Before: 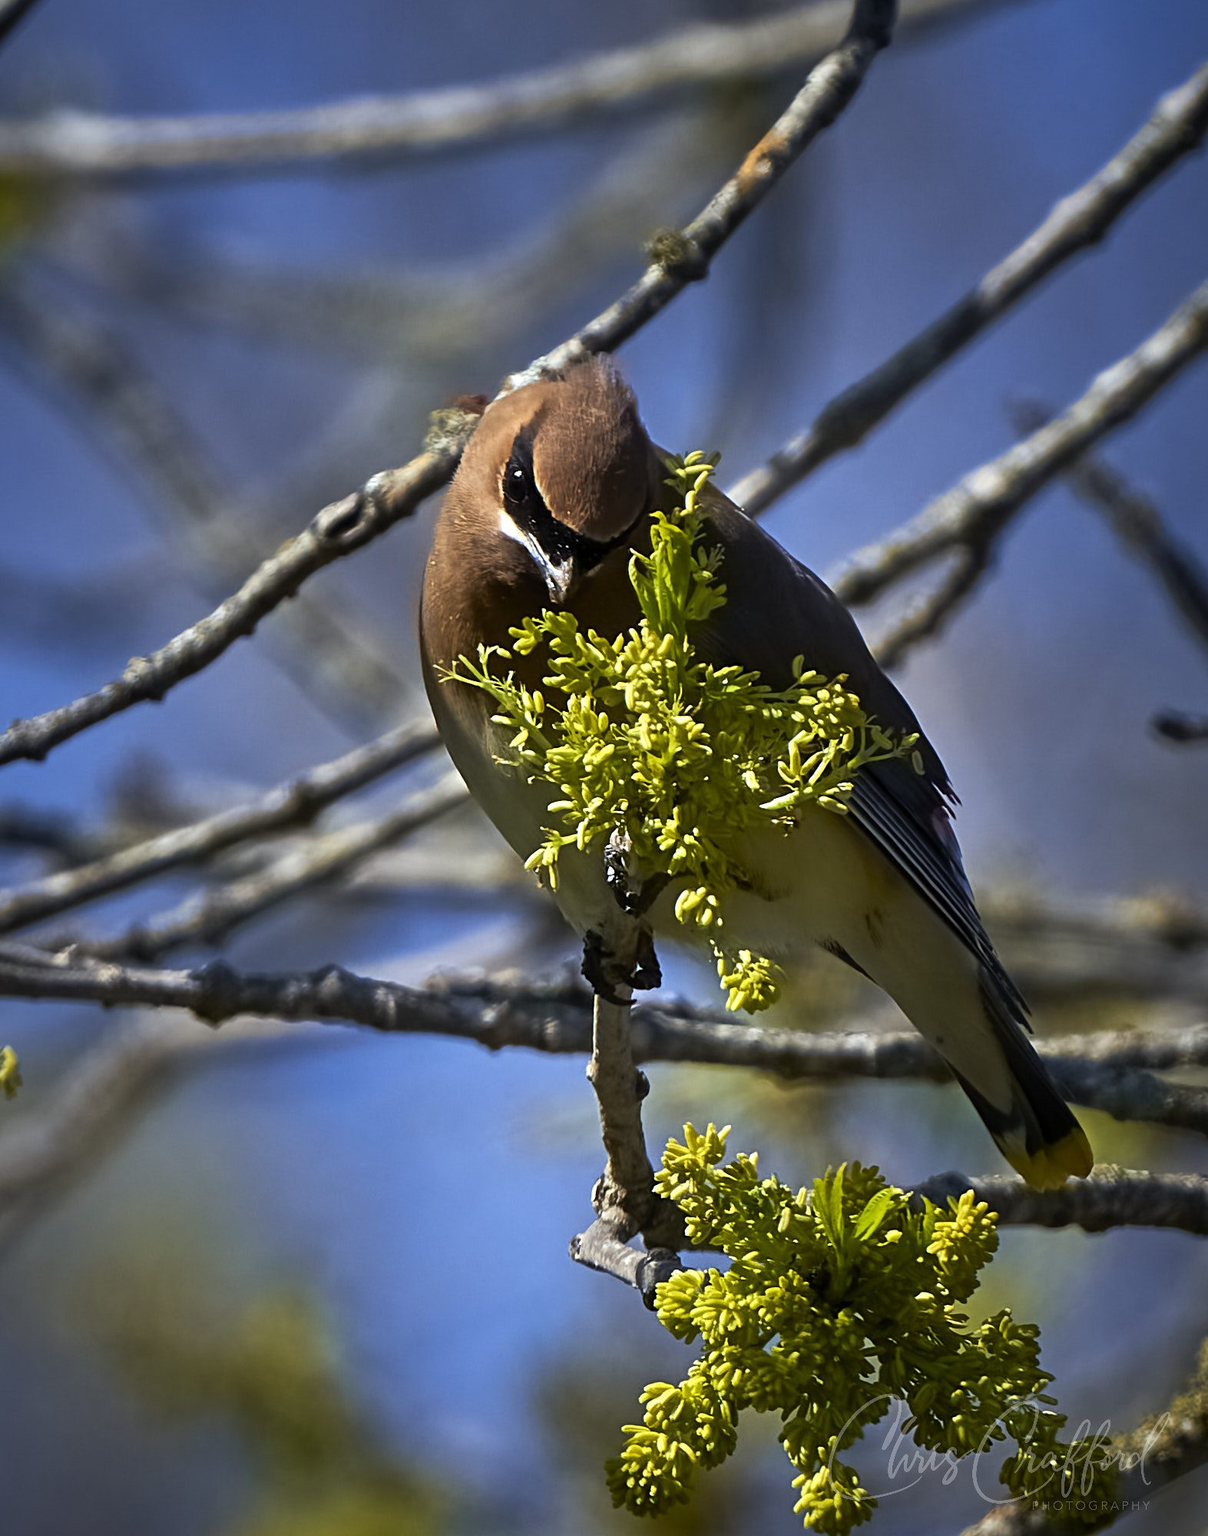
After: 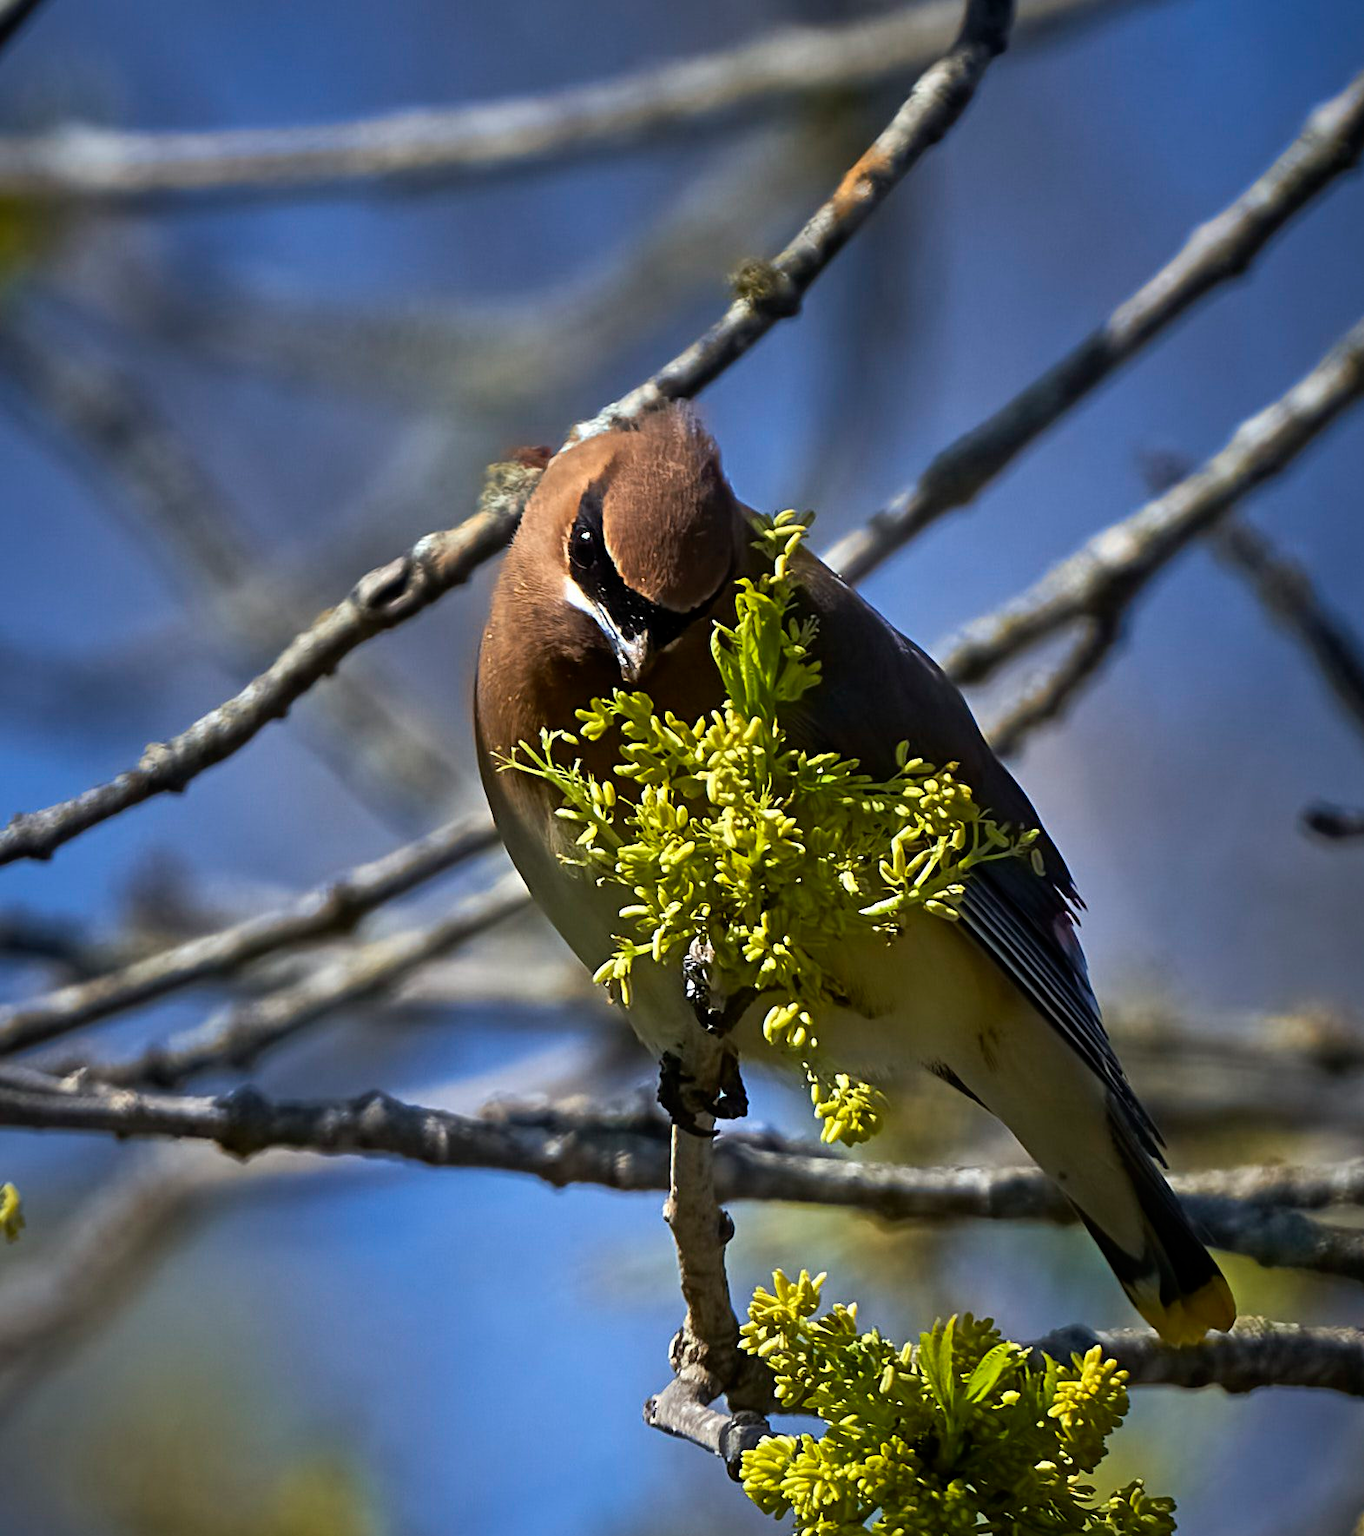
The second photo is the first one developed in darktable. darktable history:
crop and rotate: top 0%, bottom 11.507%
